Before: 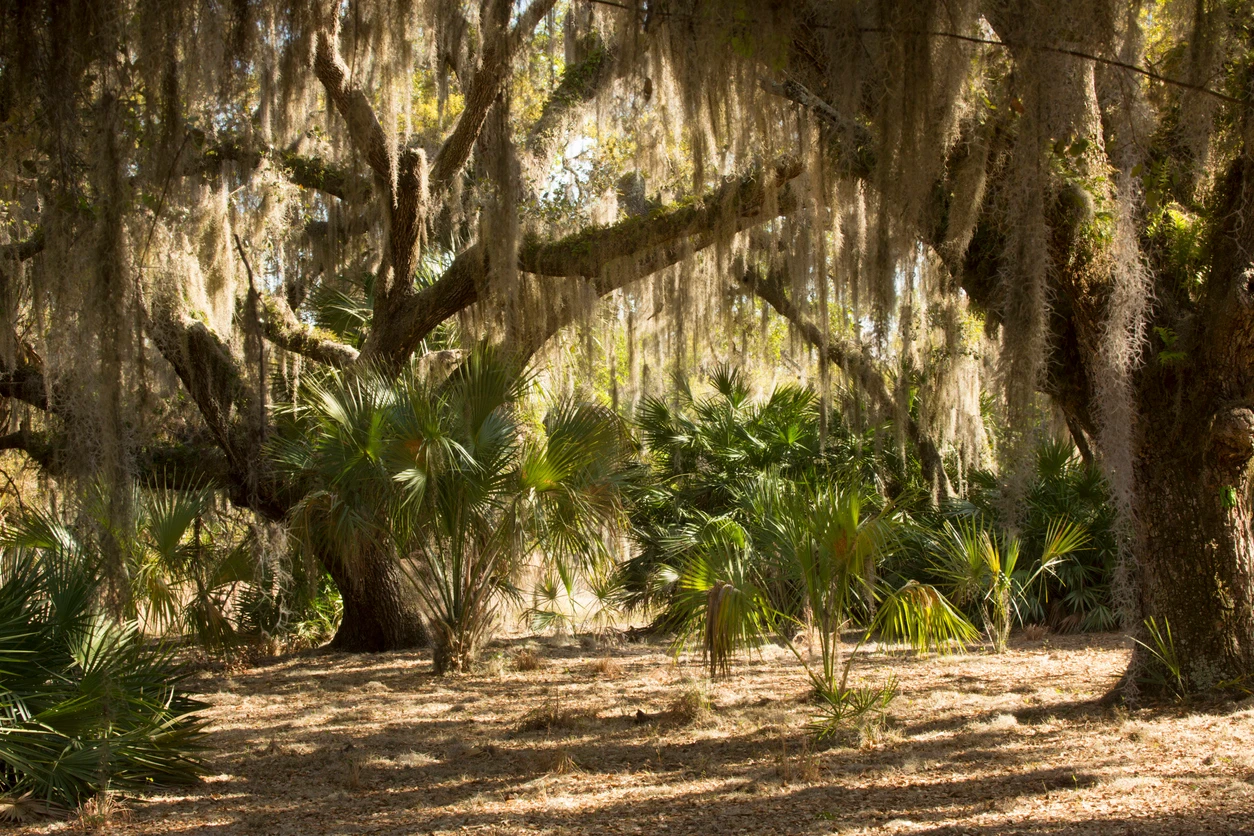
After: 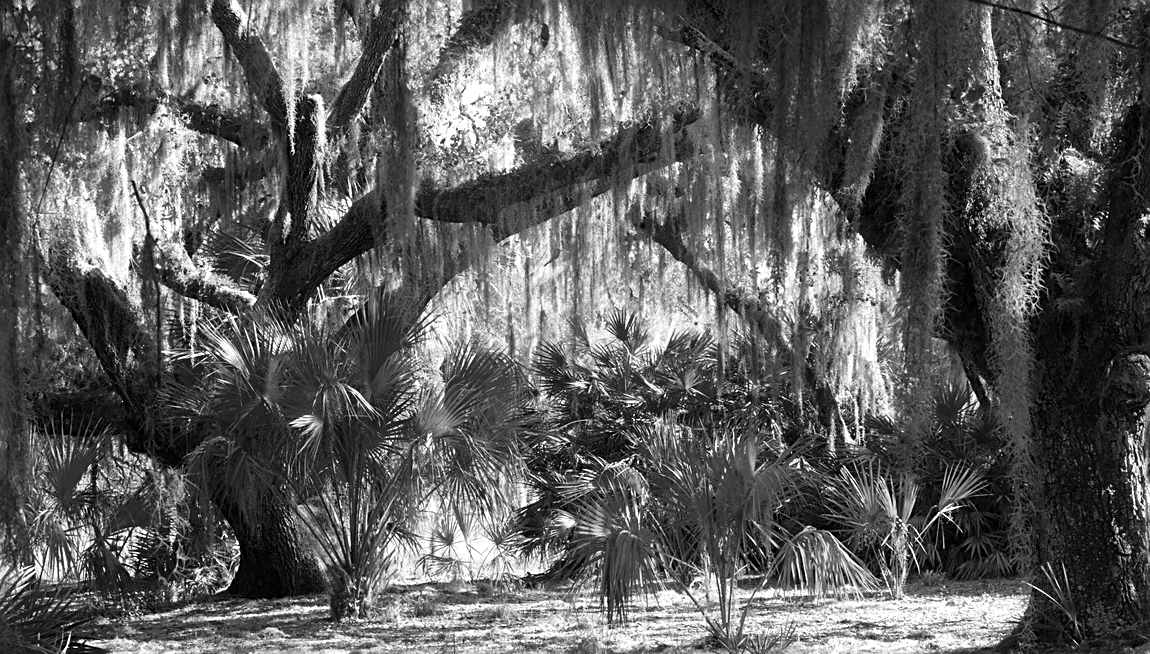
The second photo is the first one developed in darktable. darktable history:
exposure: compensate highlight preservation false
crop: left 8.236%, top 6.552%, bottom 15.203%
color zones: curves: ch0 [(0, 0.613) (0.01, 0.613) (0.245, 0.448) (0.498, 0.529) (0.642, 0.665) (0.879, 0.777) (0.99, 0.613)]; ch1 [(0, 0) (0.143, 0) (0.286, 0) (0.429, 0) (0.571, 0) (0.714, 0) (0.857, 0)]
tone equalizer: -8 EV -0.414 EV, -7 EV -0.418 EV, -6 EV -0.322 EV, -5 EV -0.185 EV, -3 EV 0.245 EV, -2 EV 0.336 EV, -1 EV 0.383 EV, +0 EV 0.393 EV, mask exposure compensation -0.51 EV
sharpen: on, module defaults
